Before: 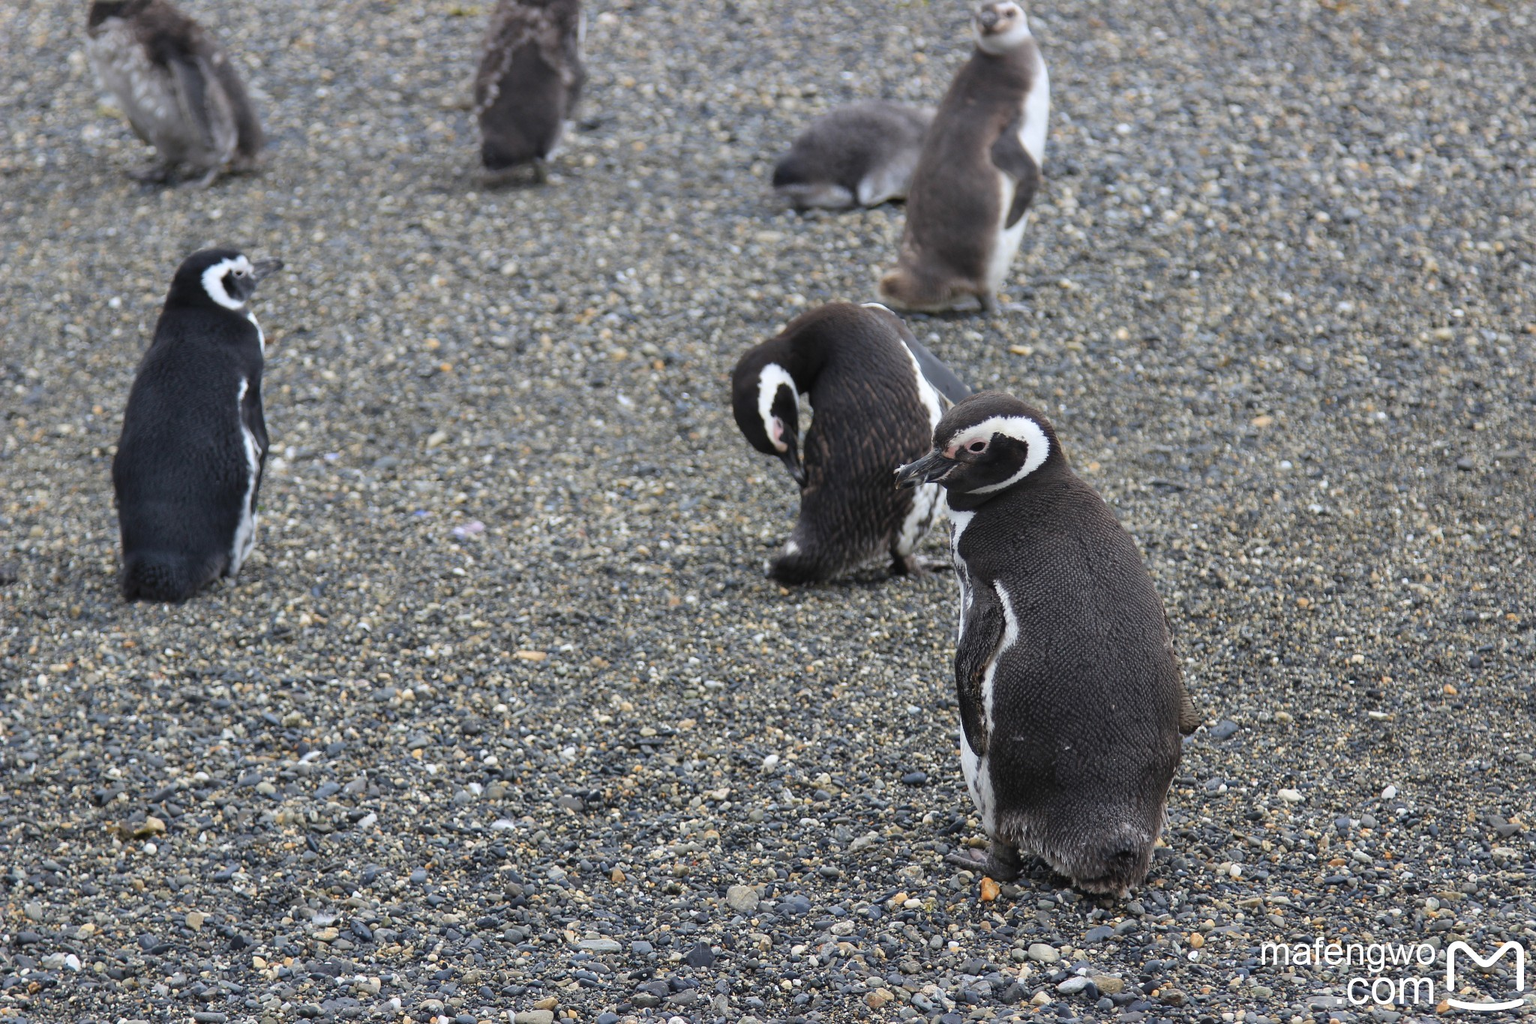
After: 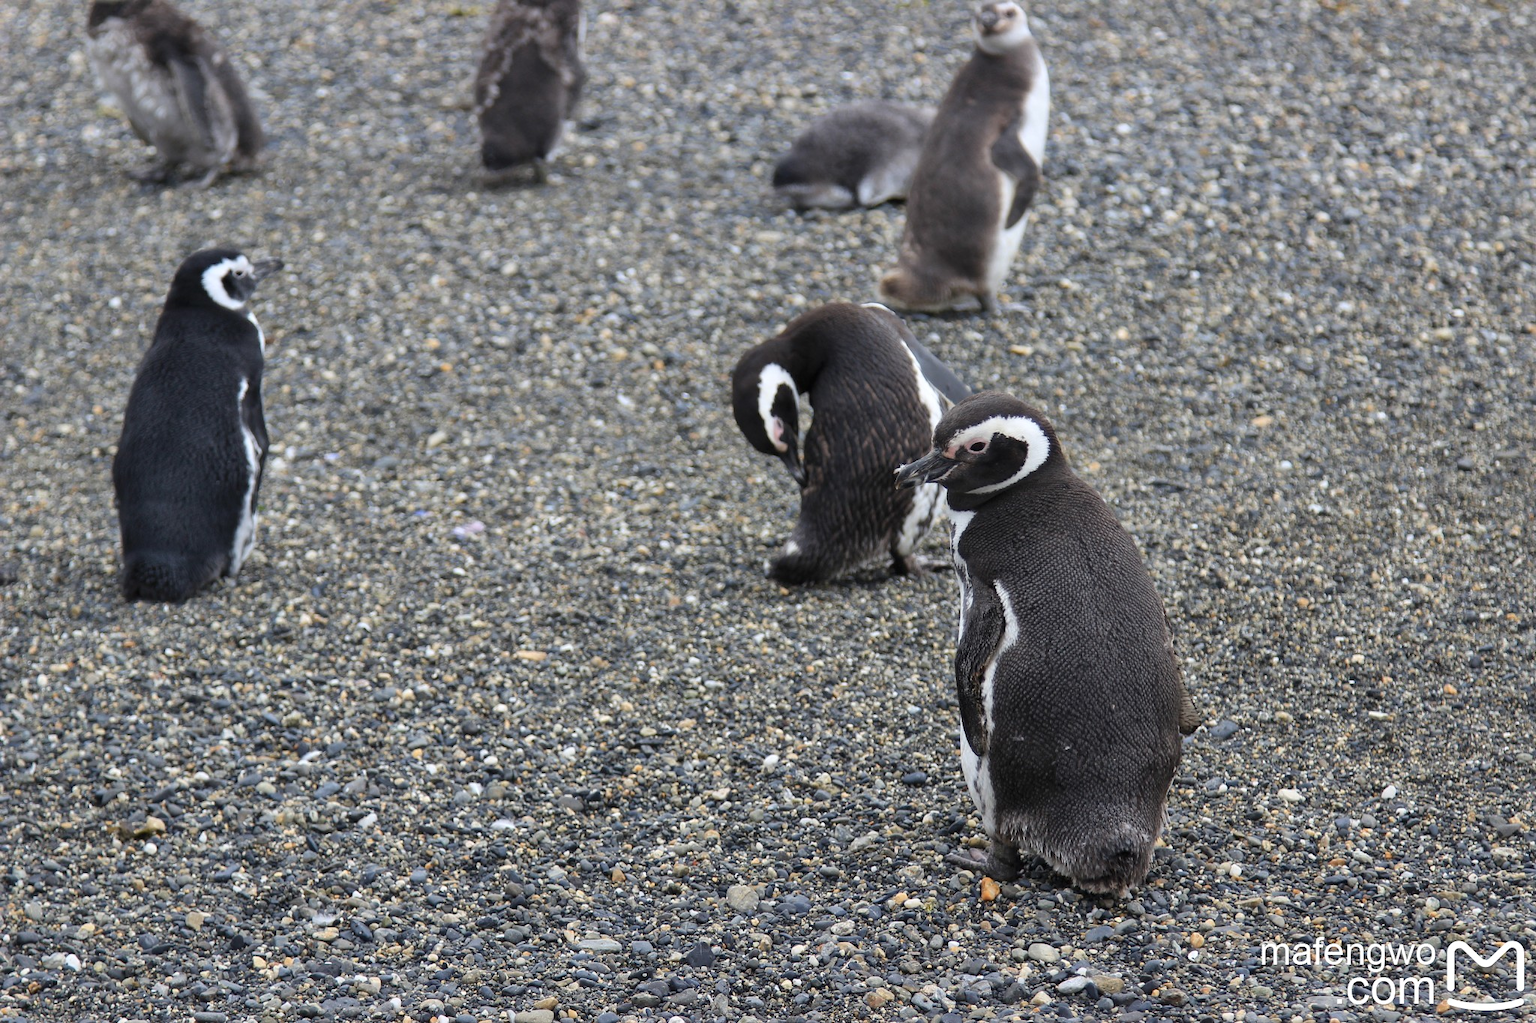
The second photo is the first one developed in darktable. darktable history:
local contrast: mode bilateral grid, contrast 20, coarseness 49, detail 120%, midtone range 0.2
